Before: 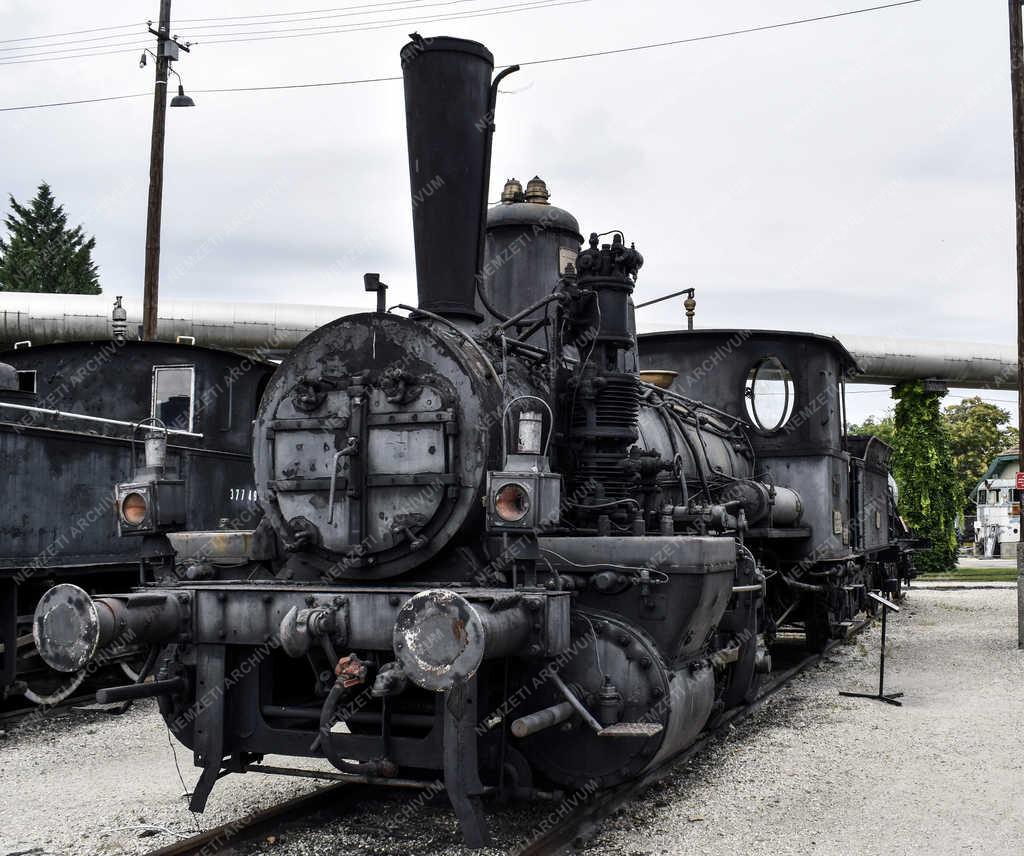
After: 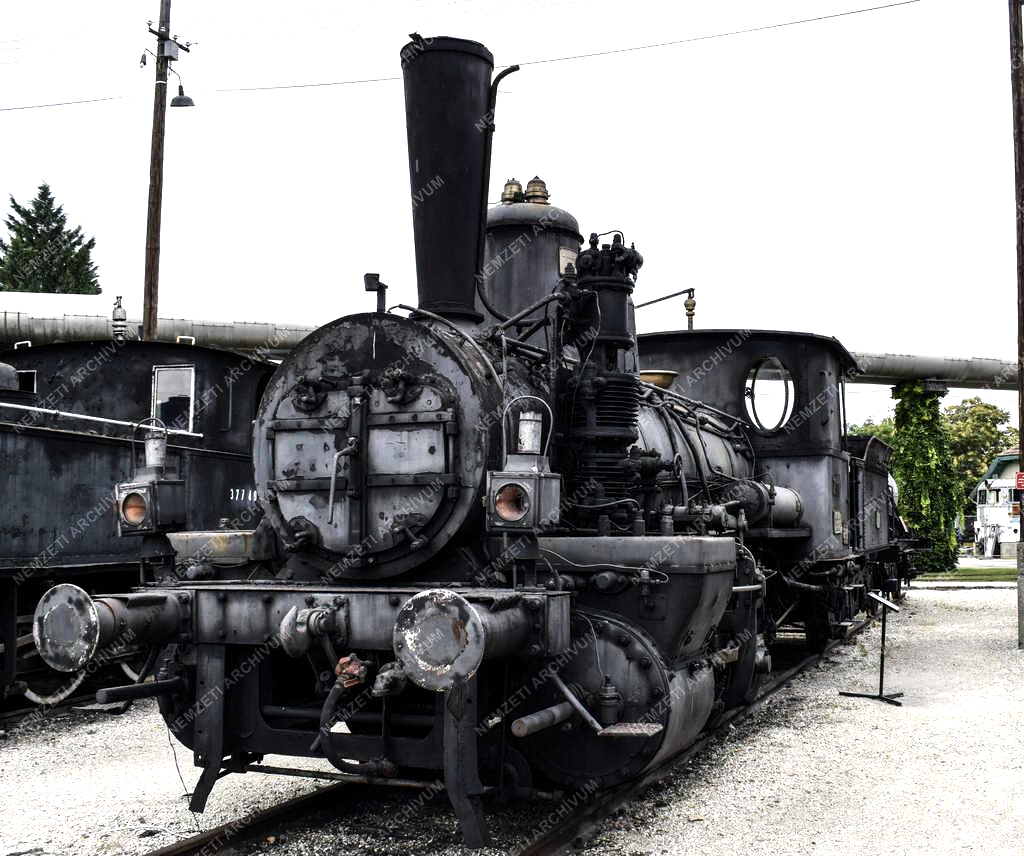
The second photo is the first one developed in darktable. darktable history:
tone equalizer: -8 EV -0.711 EV, -7 EV -0.726 EV, -6 EV -0.562 EV, -5 EV -0.362 EV, -3 EV 0.389 EV, -2 EV 0.6 EV, -1 EV 0.676 EV, +0 EV 0.744 EV, mask exposure compensation -0.501 EV
